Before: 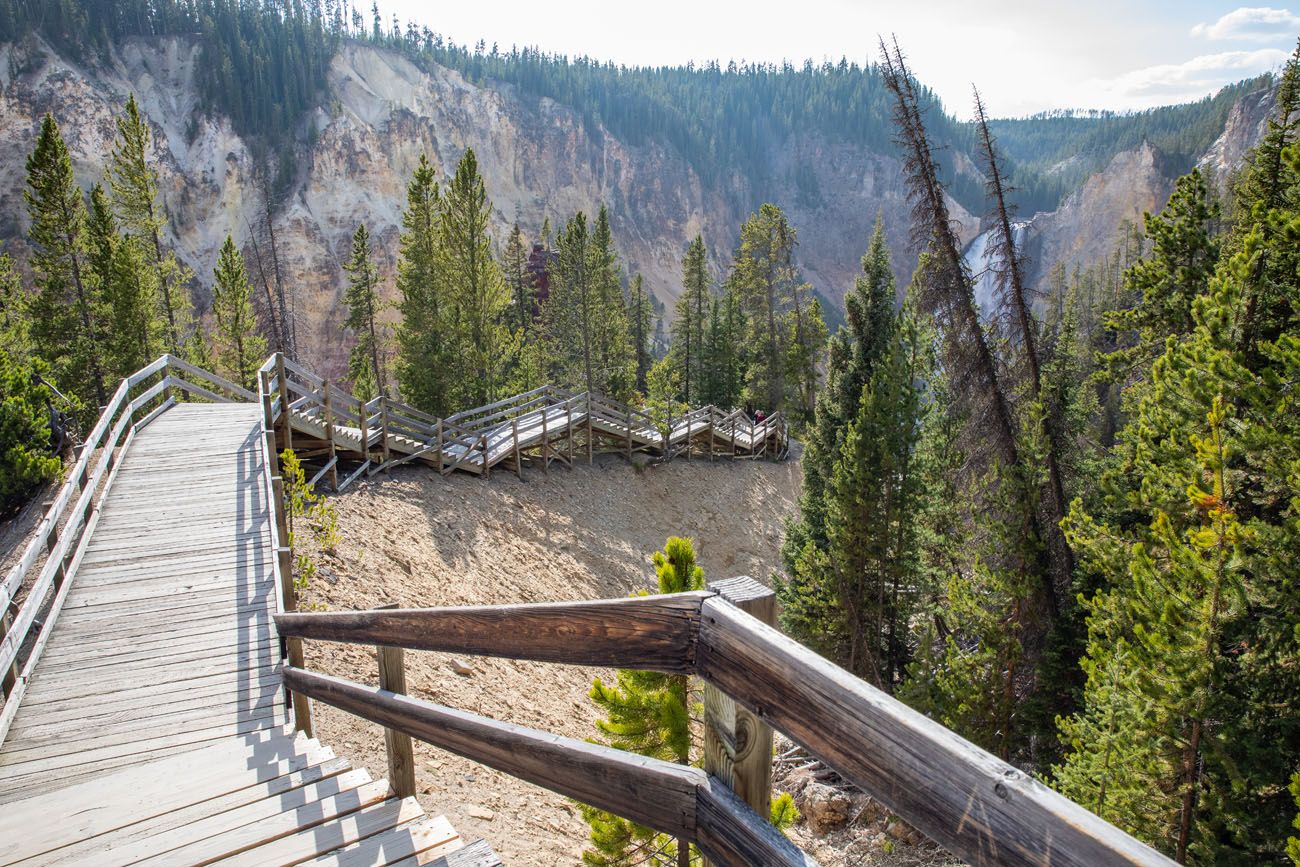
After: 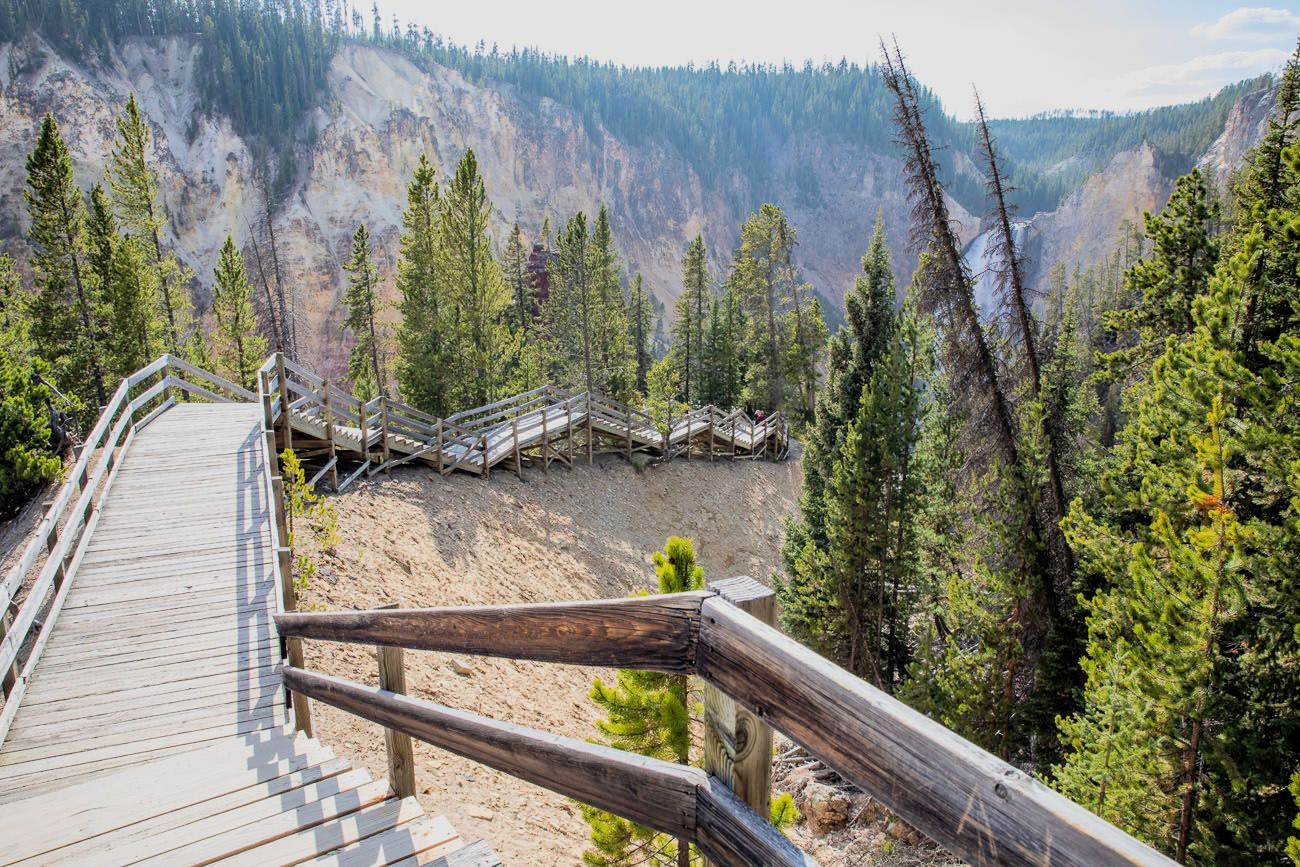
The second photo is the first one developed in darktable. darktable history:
exposure: black level correction 0.001, exposure 0.5 EV, compensate exposure bias true, compensate highlight preservation false
filmic rgb: black relative exposure -7.65 EV, white relative exposure 4.56 EV, threshold 2.98 EV, hardness 3.61, color science v6 (2022), enable highlight reconstruction true
tone equalizer: edges refinement/feathering 500, mask exposure compensation -1.57 EV, preserve details no
